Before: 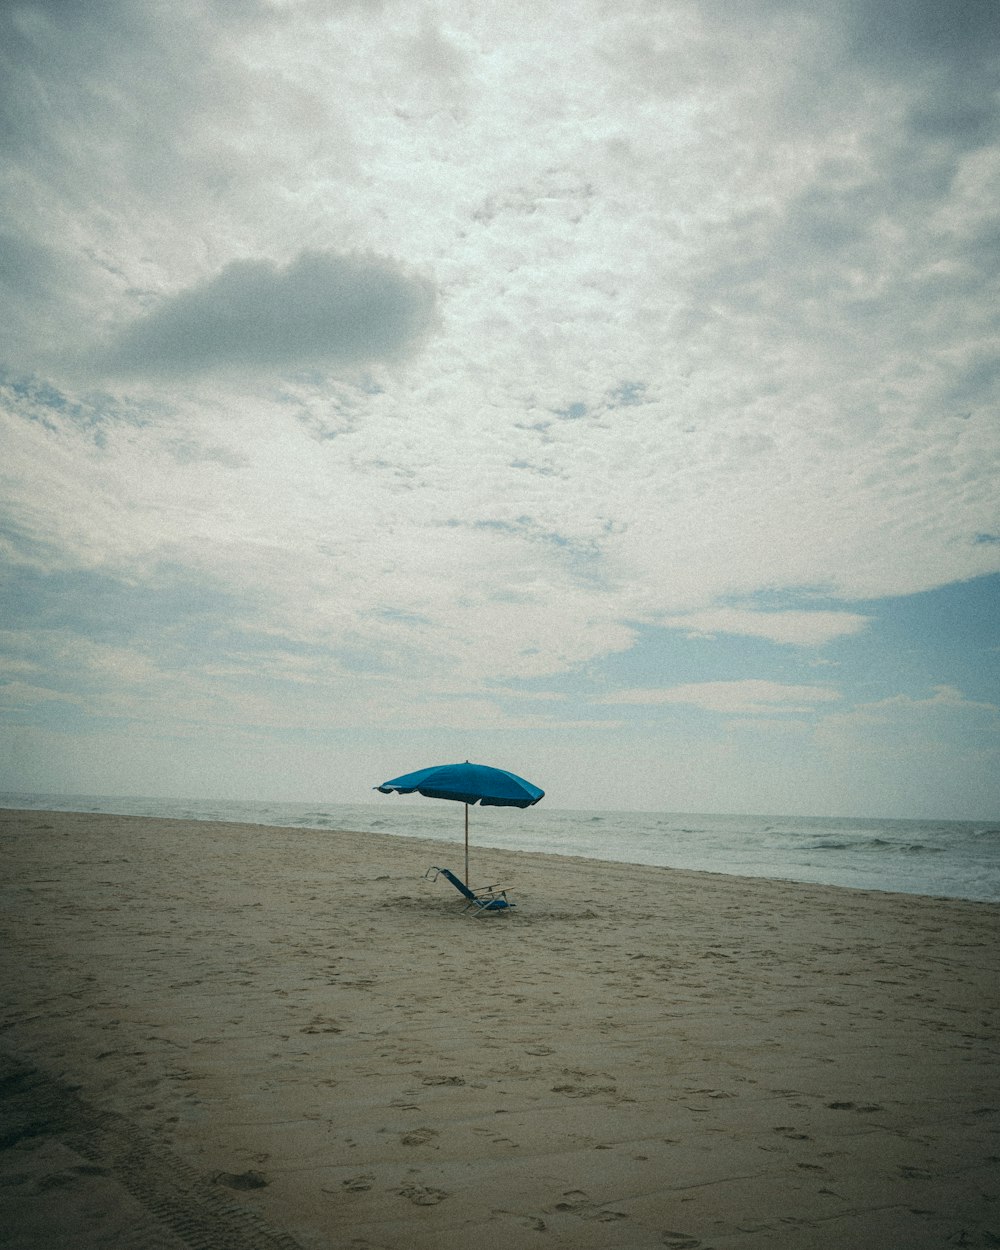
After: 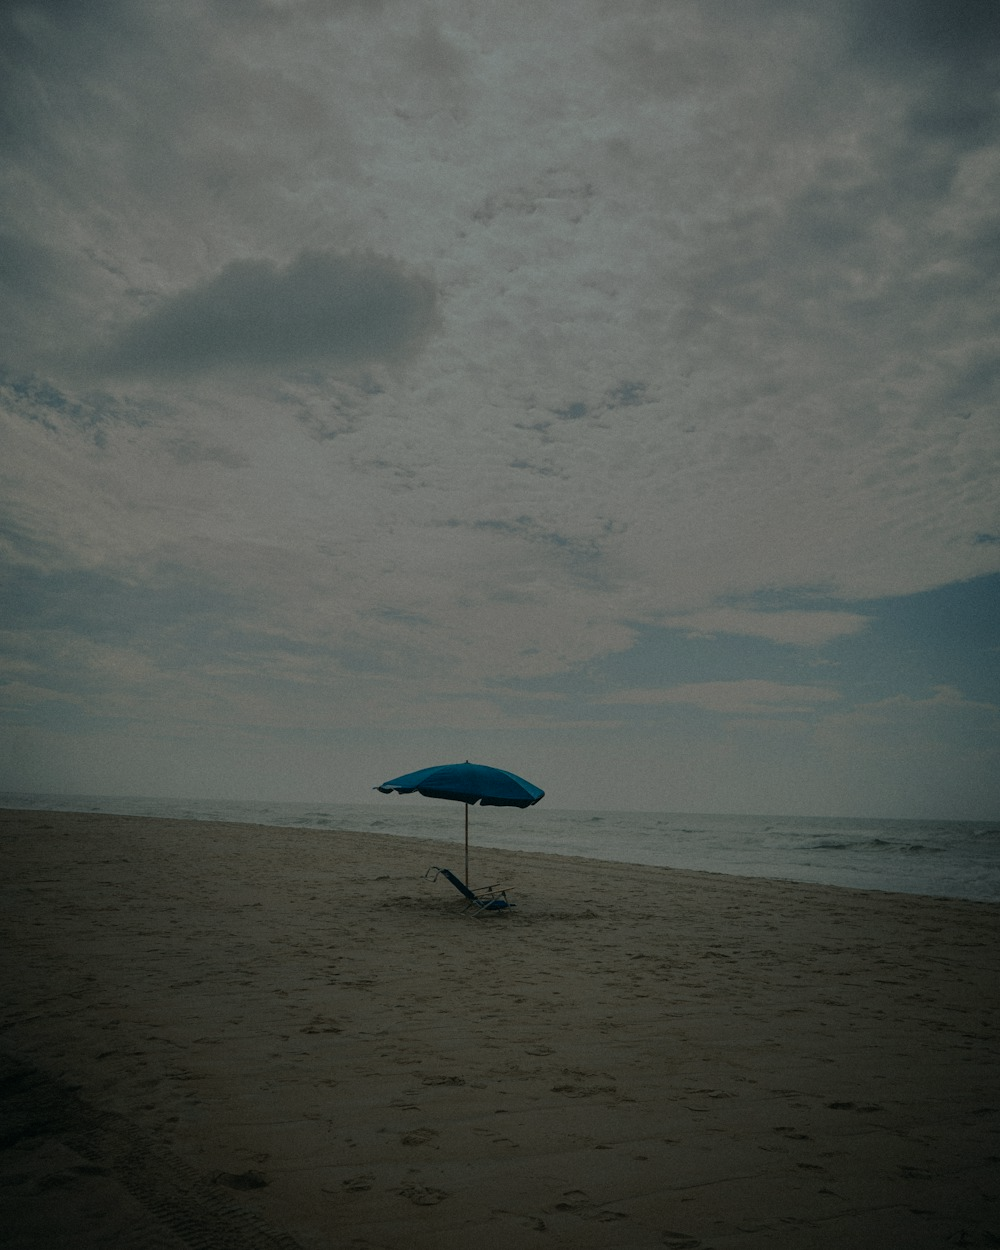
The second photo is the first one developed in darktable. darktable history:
tone equalizer: -8 EV -1.97 EV, -7 EV -1.98 EV, -6 EV -1.99 EV, -5 EV -1.97 EV, -4 EV -2 EV, -3 EV -2 EV, -2 EV -1.98 EV, -1 EV -1.63 EV, +0 EV -1.97 EV
